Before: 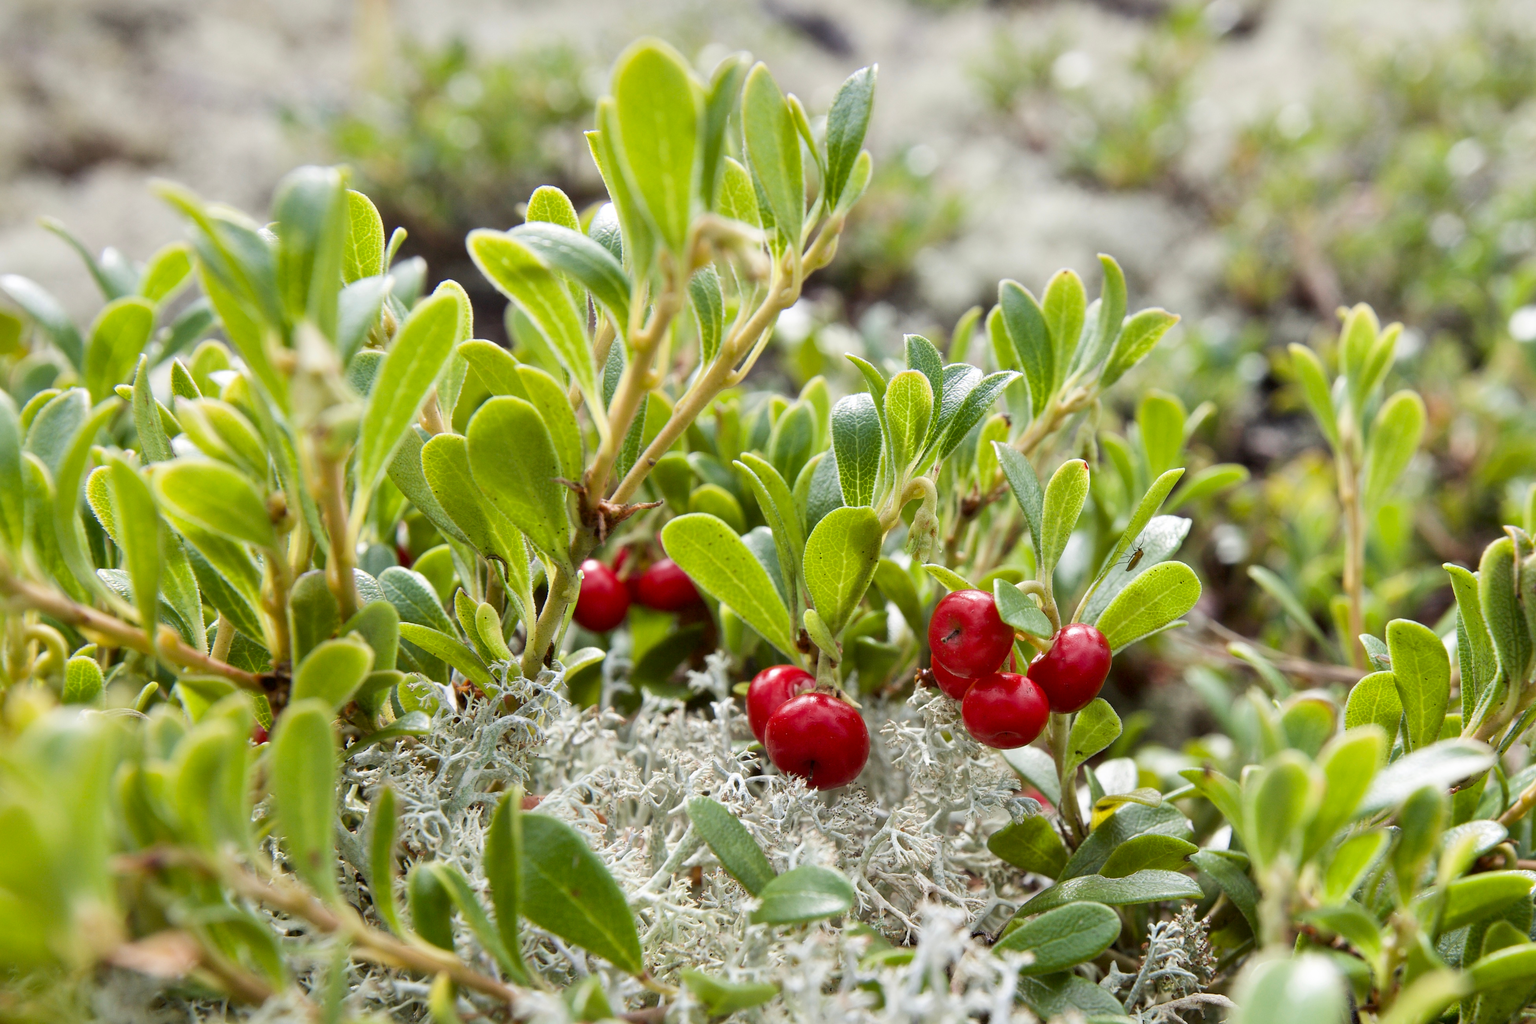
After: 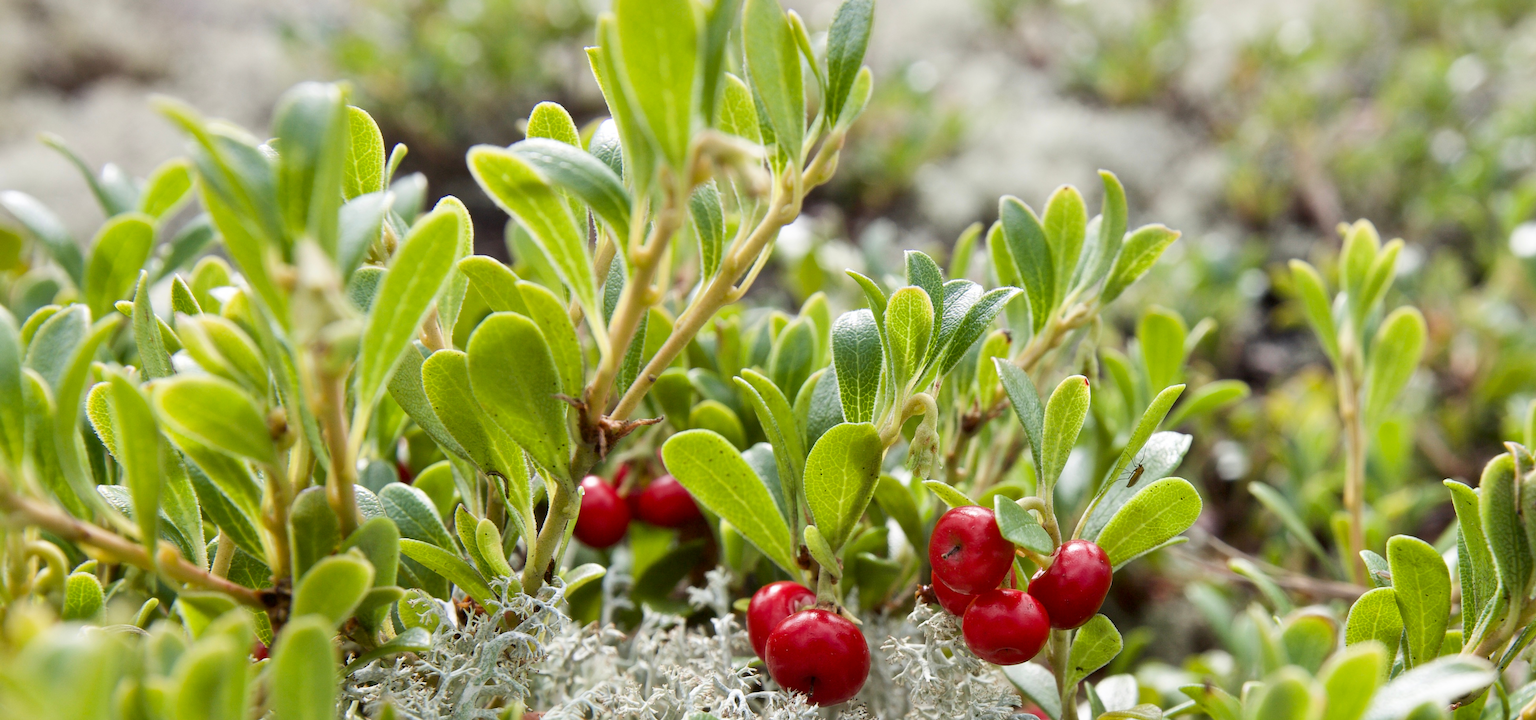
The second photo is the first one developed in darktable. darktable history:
crop and rotate: top 8.25%, bottom 21.376%
